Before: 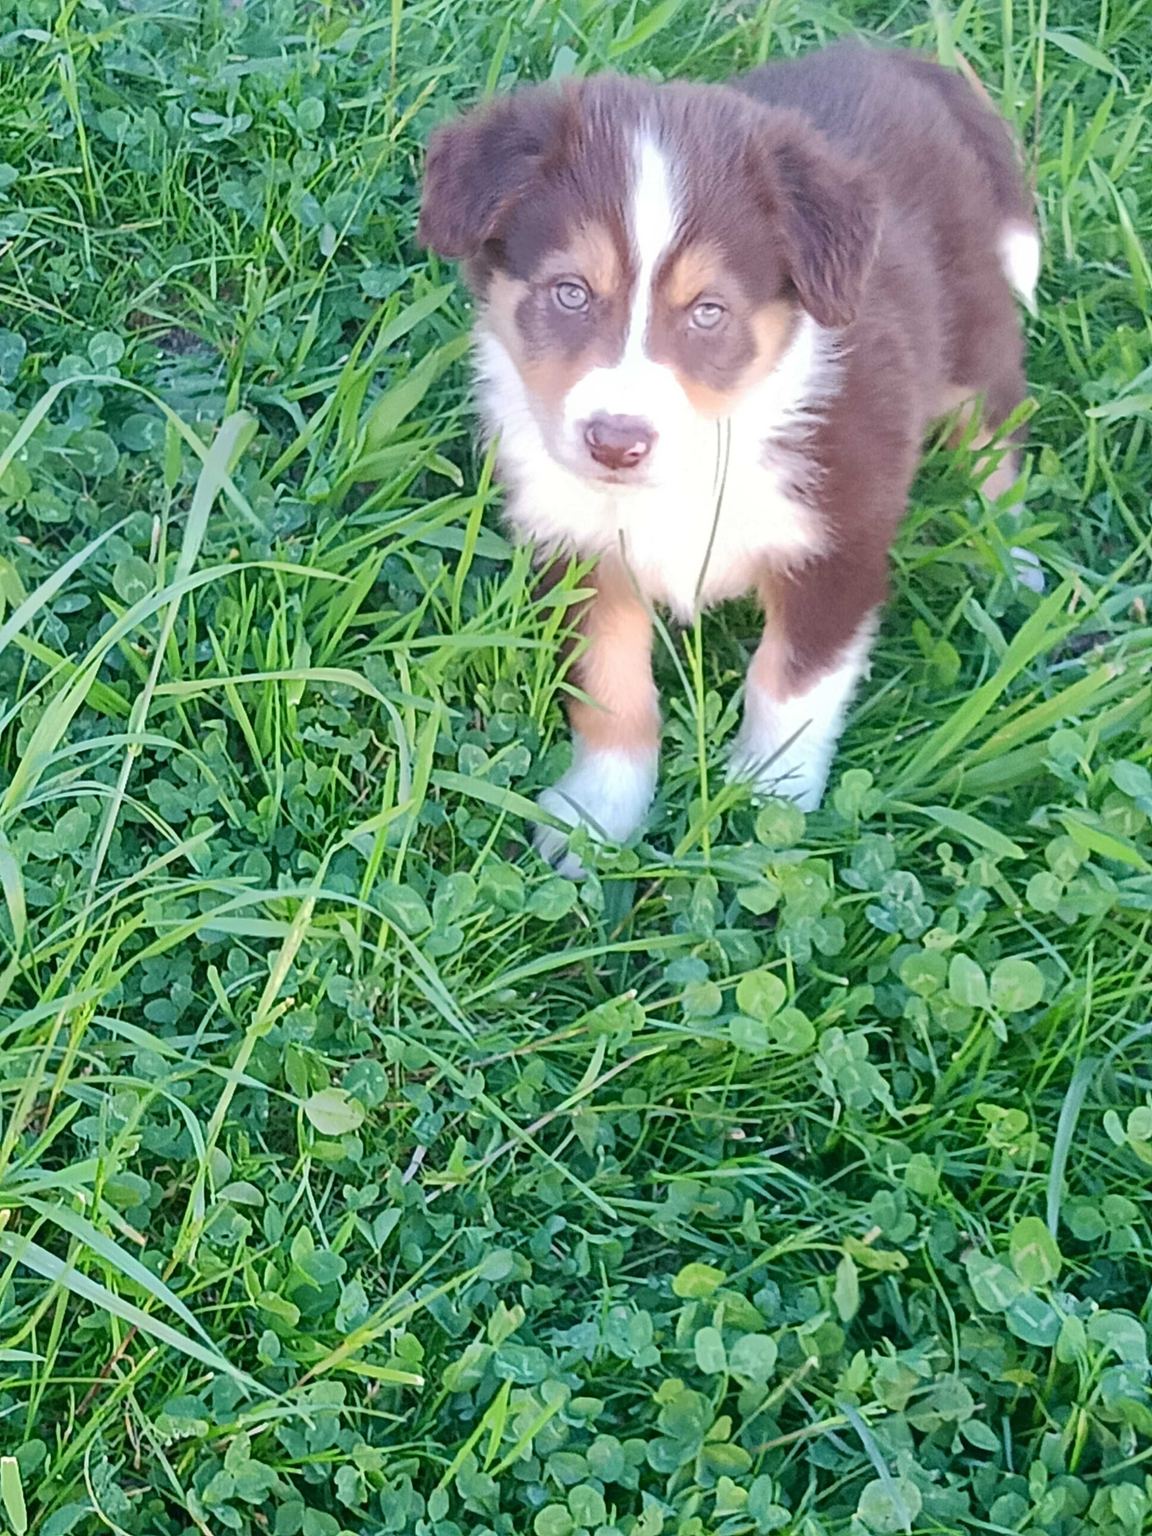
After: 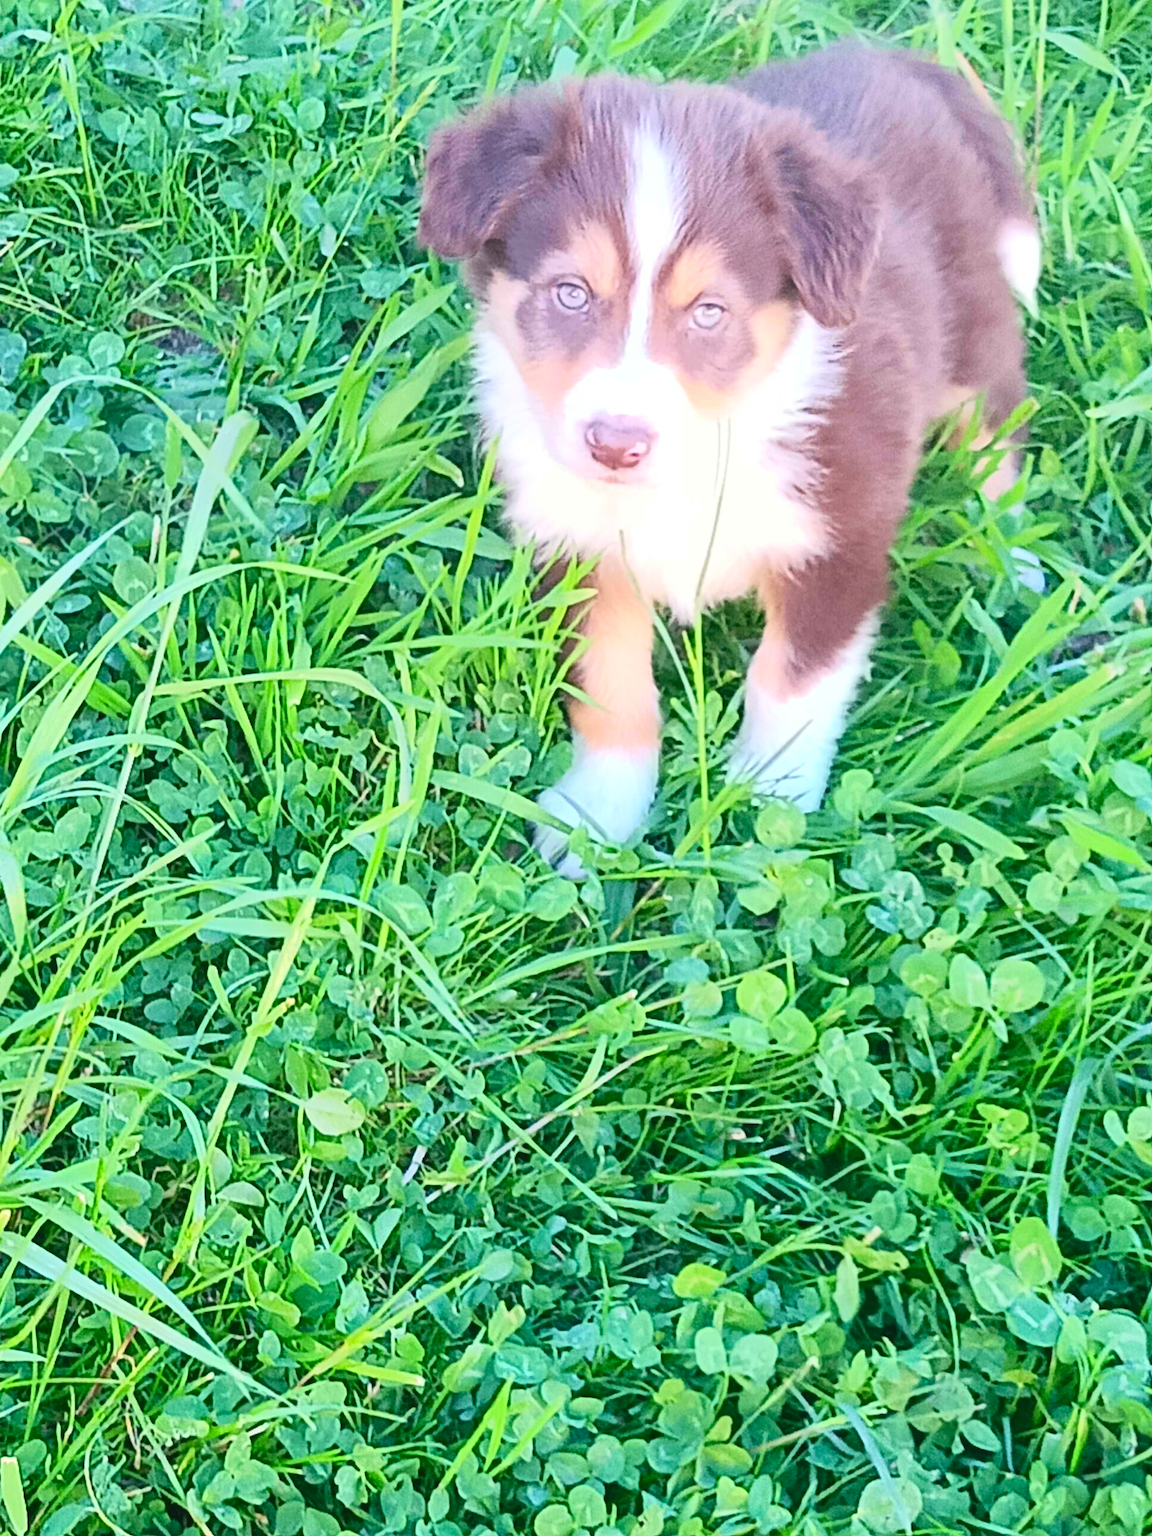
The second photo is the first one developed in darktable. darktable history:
contrast brightness saturation: contrast 0.243, brightness 0.258, saturation 0.39
